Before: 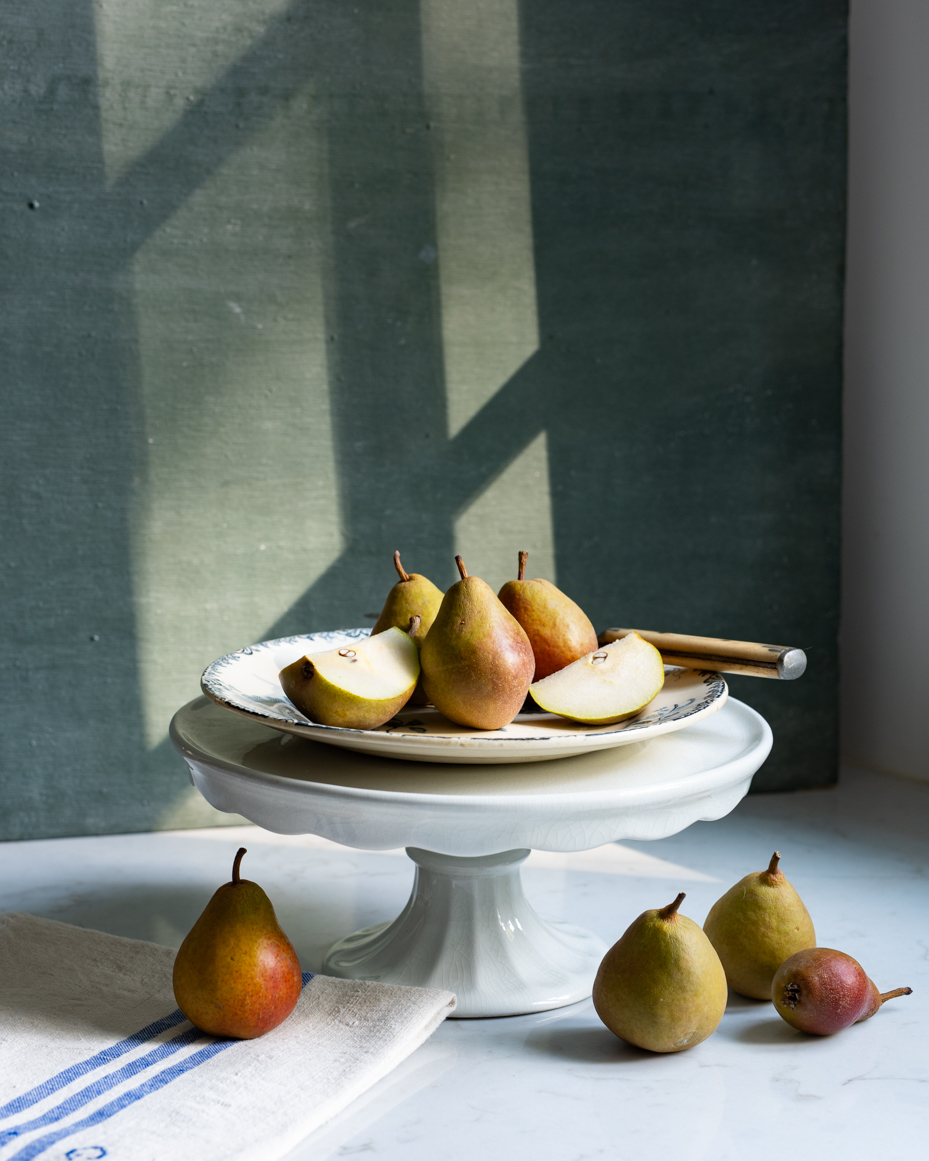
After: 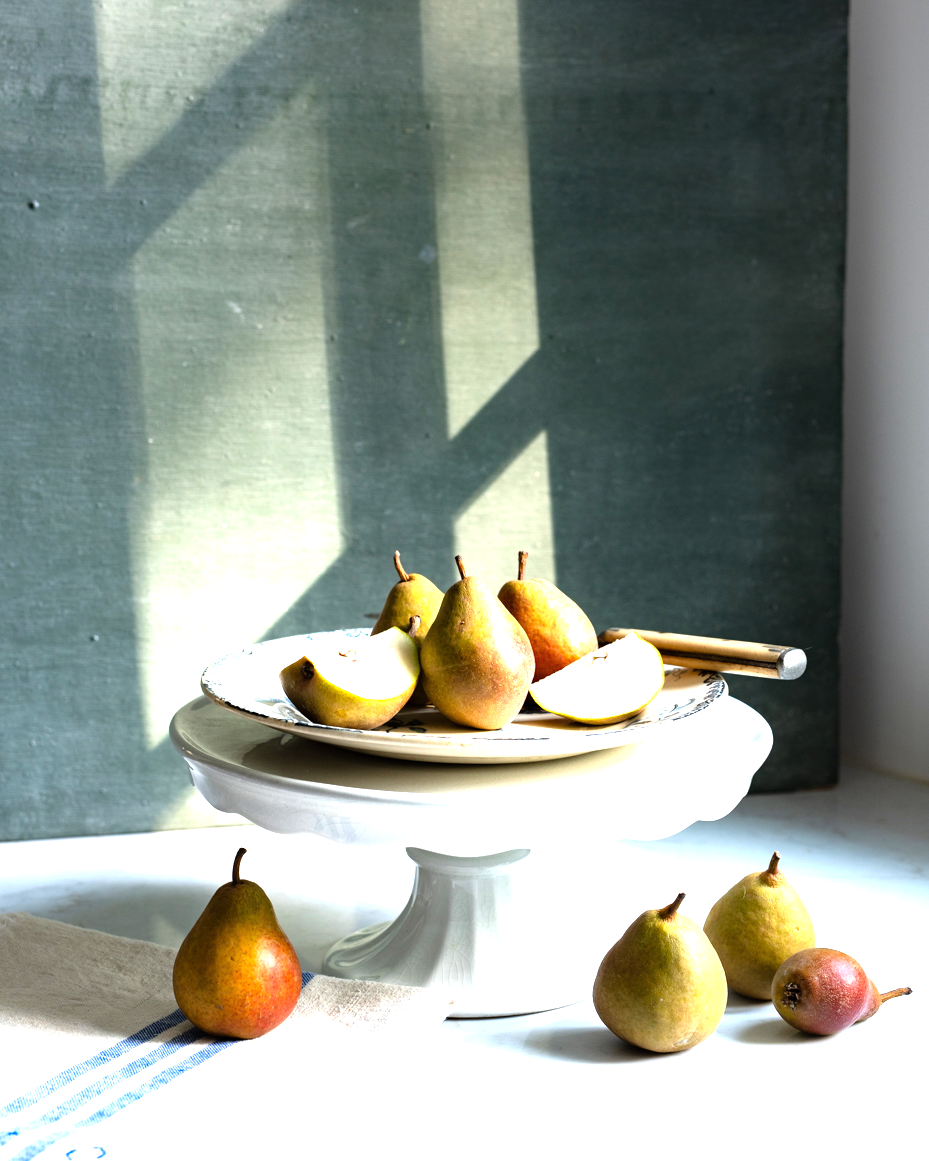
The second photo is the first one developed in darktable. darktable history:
tone equalizer: -8 EV -0.761 EV, -7 EV -0.722 EV, -6 EV -0.575 EV, -5 EV -0.409 EV, -3 EV 0.392 EV, -2 EV 0.6 EV, -1 EV 0.677 EV, +0 EV 0.763 EV, mask exposure compensation -0.5 EV
exposure: black level correction 0, exposure 0.703 EV, compensate highlight preservation false
